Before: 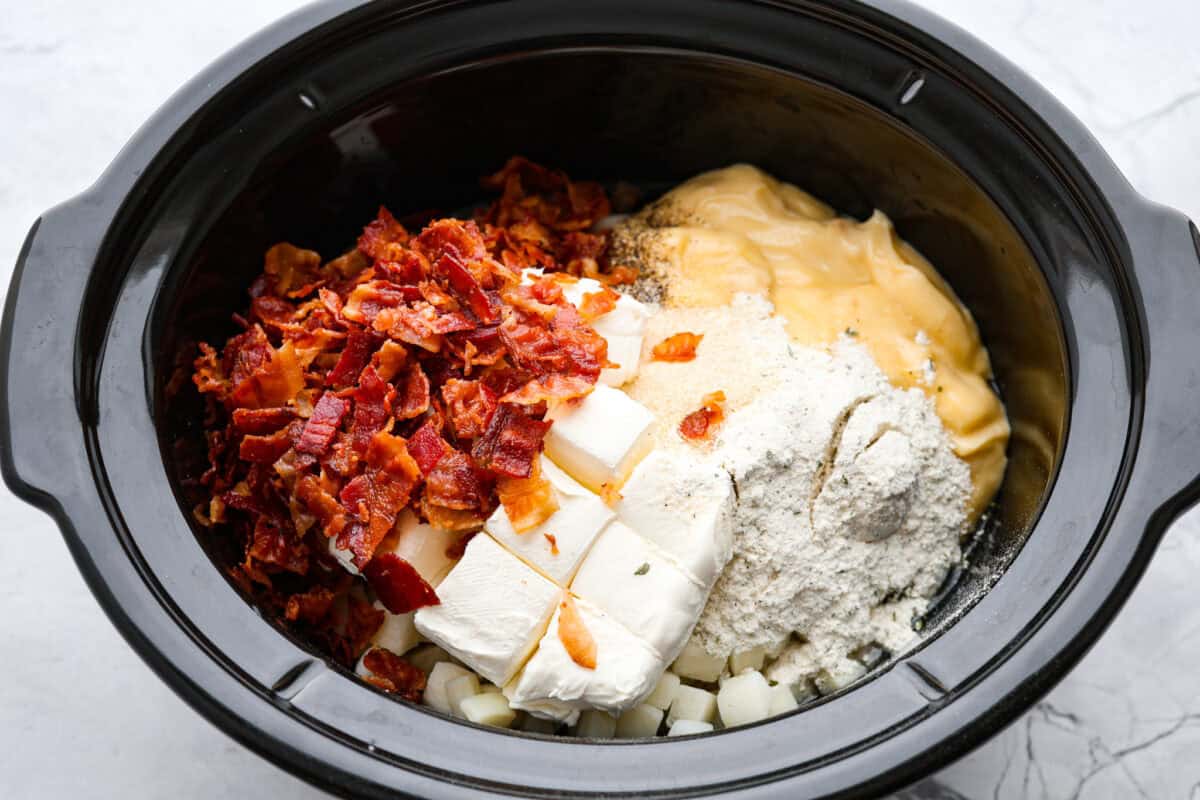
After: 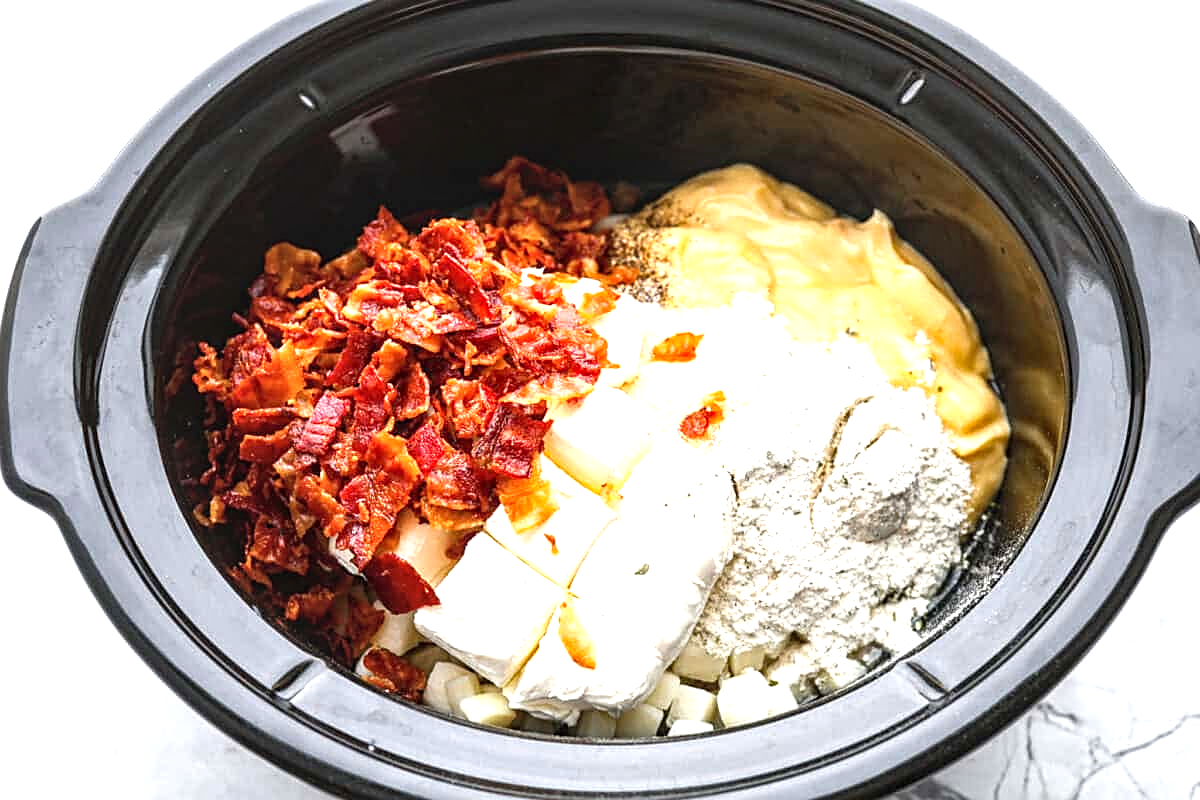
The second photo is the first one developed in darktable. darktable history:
local contrast: on, module defaults
exposure: black level correction 0, exposure 0.9 EV, compensate highlight preservation false
sharpen: on, module defaults
